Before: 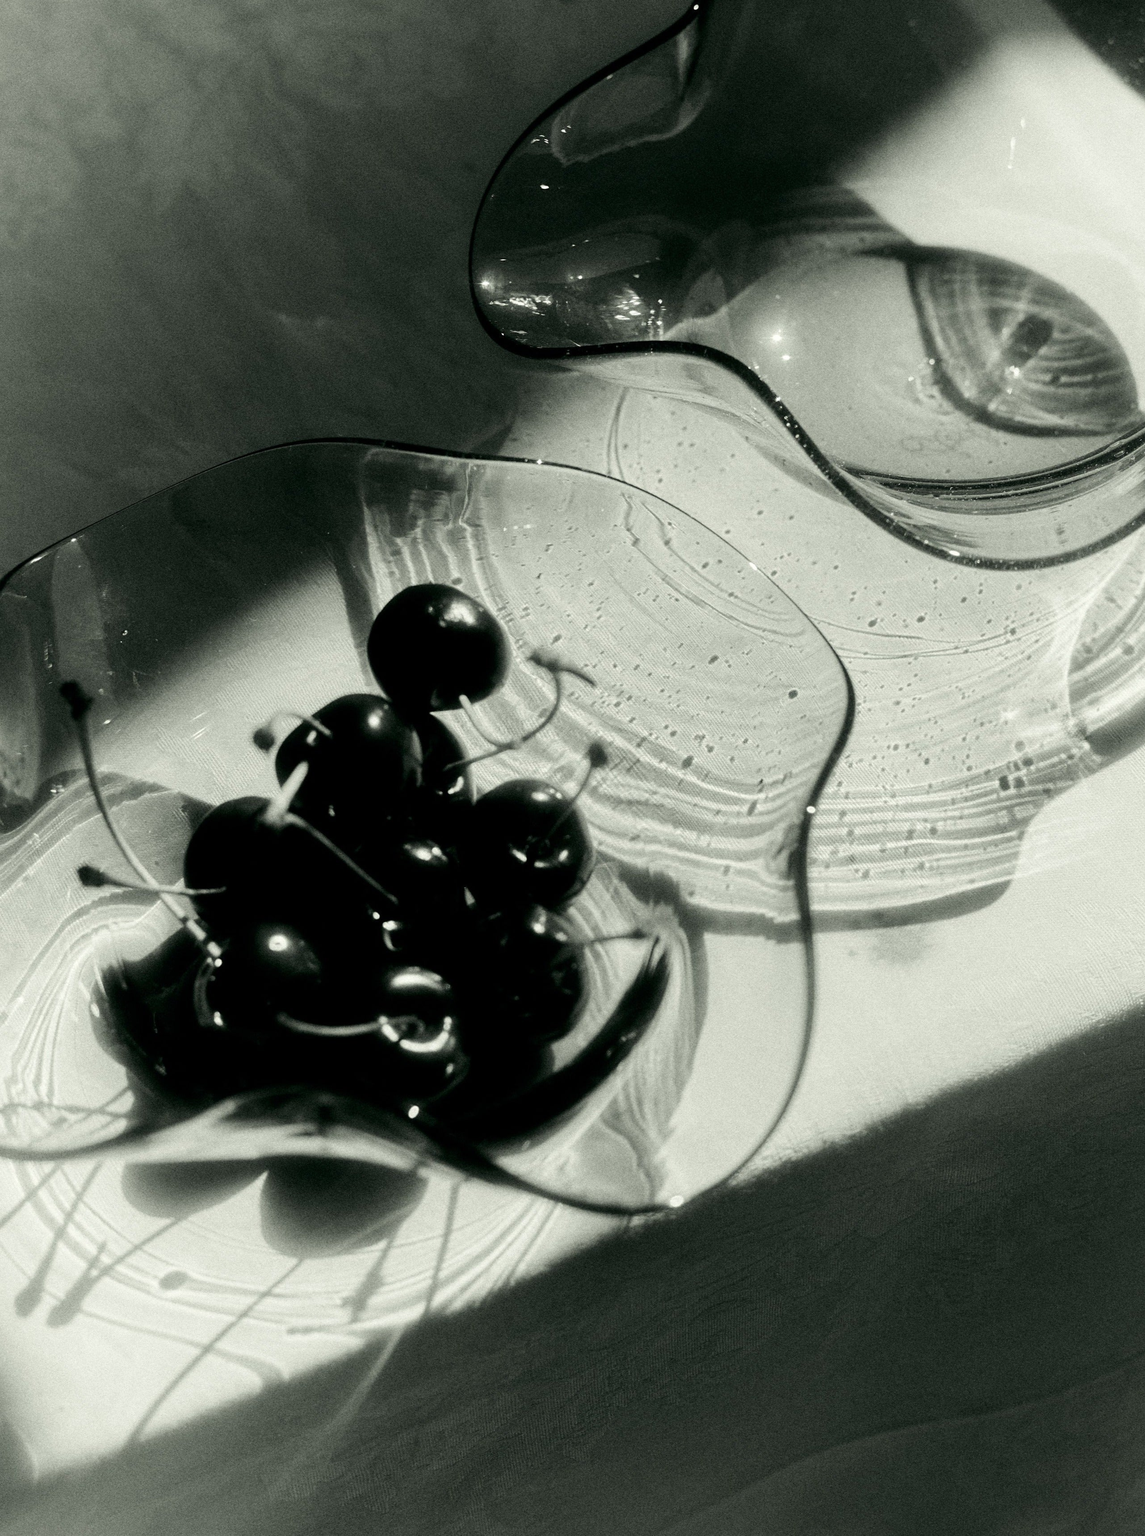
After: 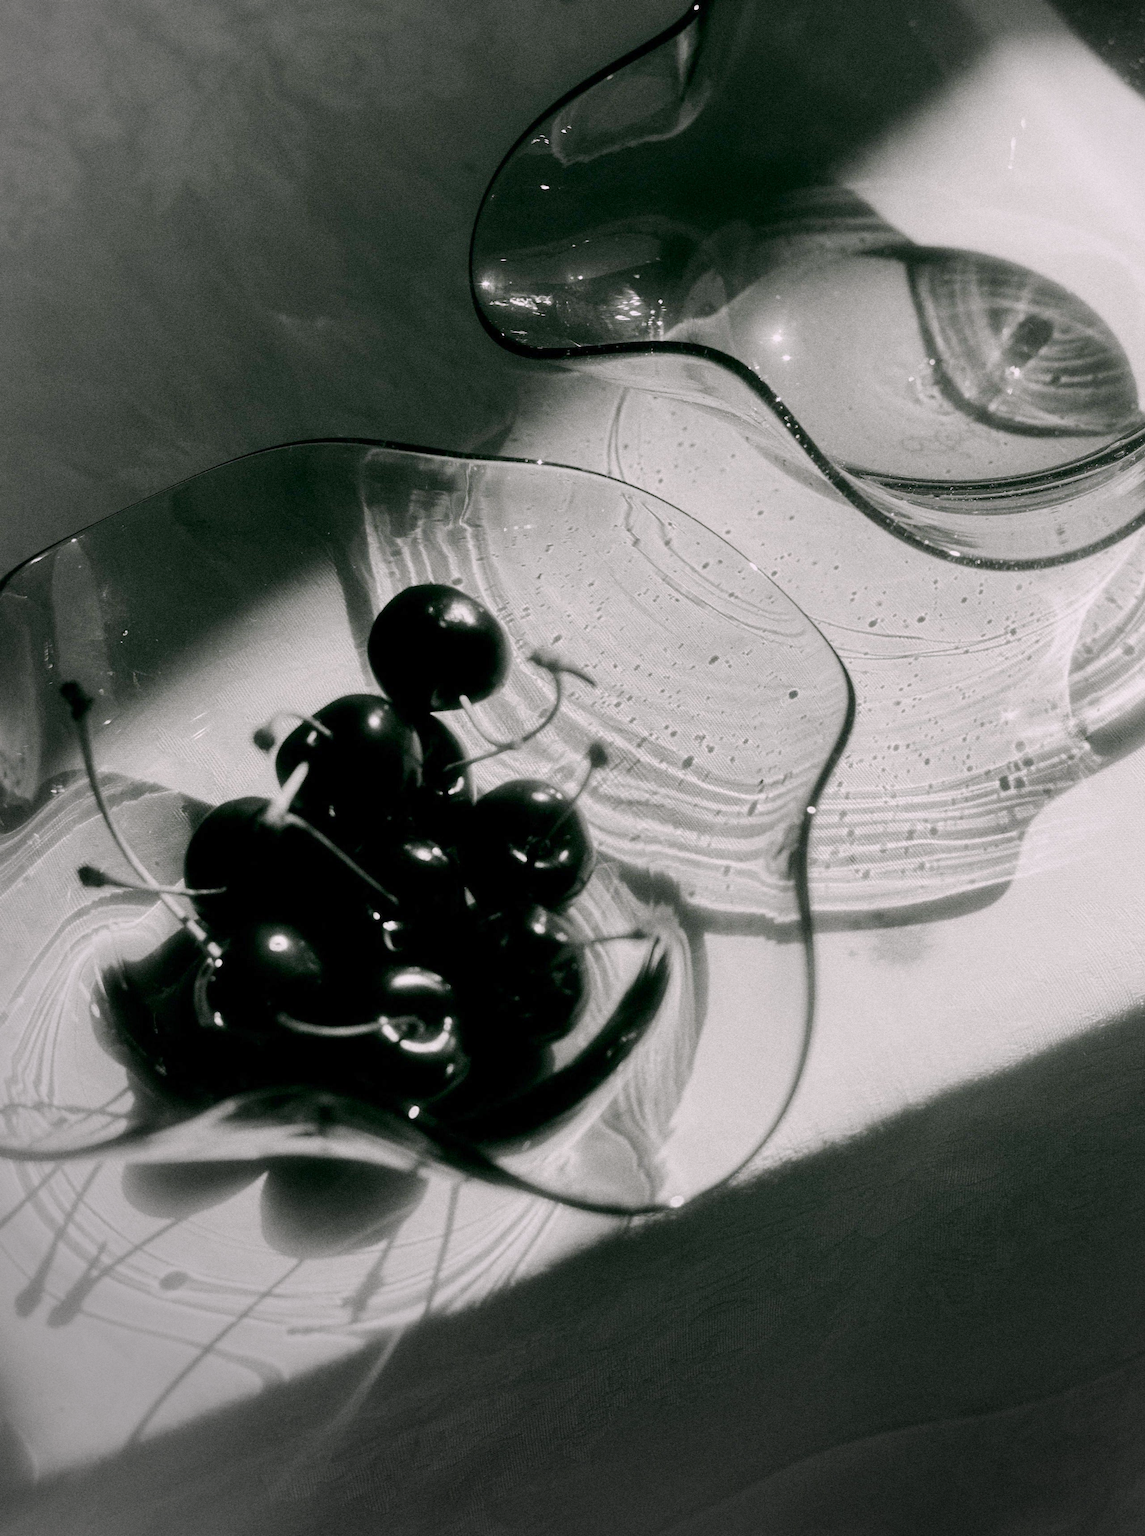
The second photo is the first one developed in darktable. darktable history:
vignetting: fall-off start 73.57%, center (0.22, -0.235)
white balance: red 1.05, blue 1.072
color balance rgb: shadows lift › chroma 1%, shadows lift › hue 113°, highlights gain › chroma 0.2%, highlights gain › hue 333°, perceptual saturation grading › global saturation 20%, perceptual saturation grading › highlights -25%, perceptual saturation grading › shadows 25%, contrast -10%
